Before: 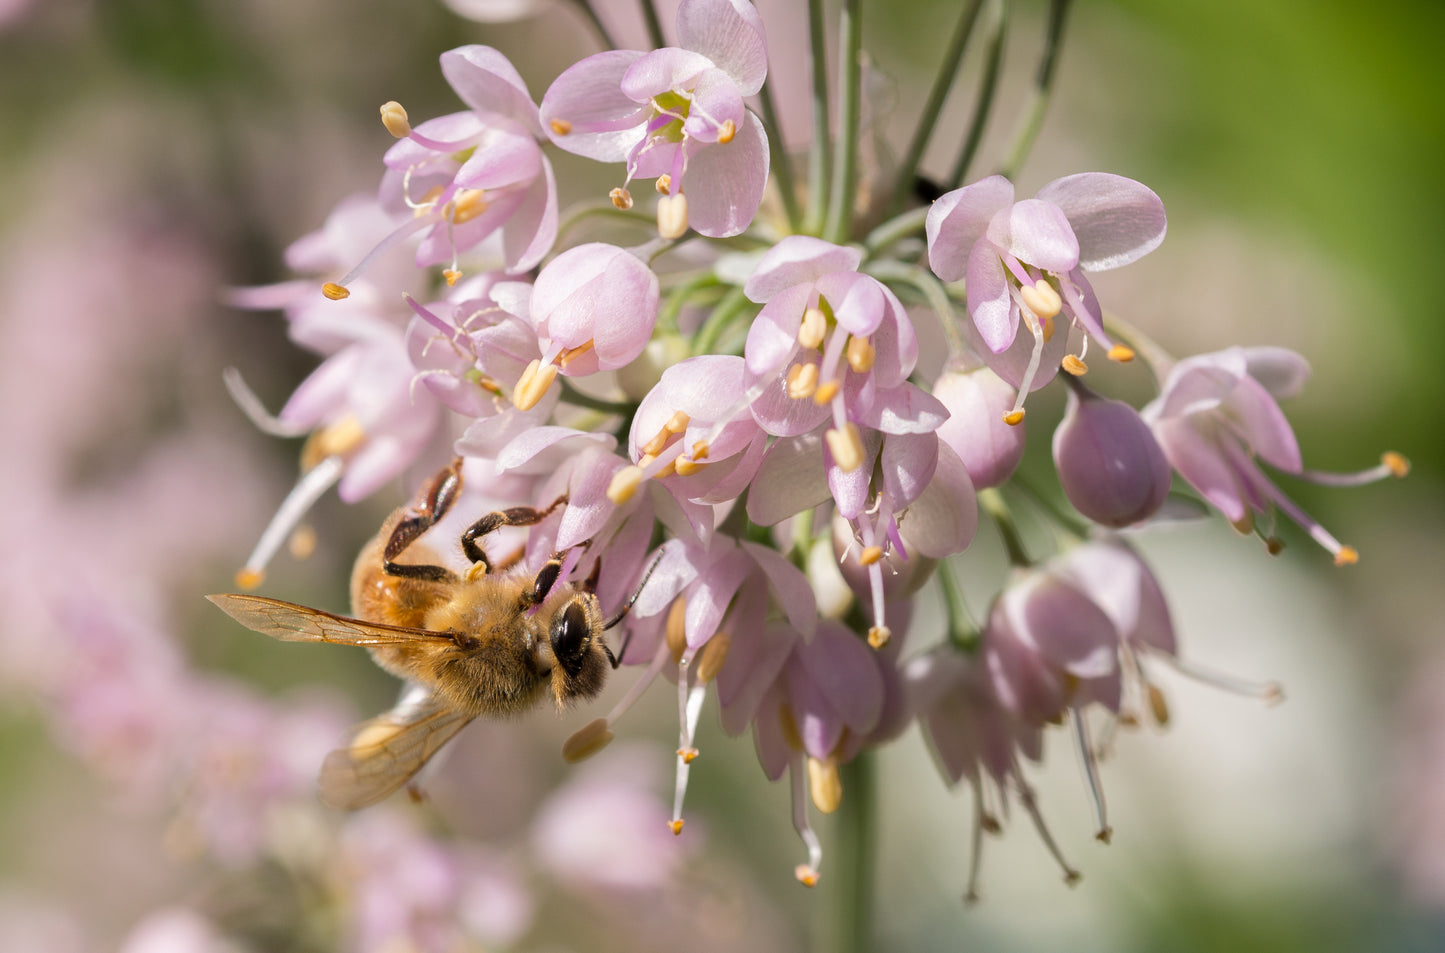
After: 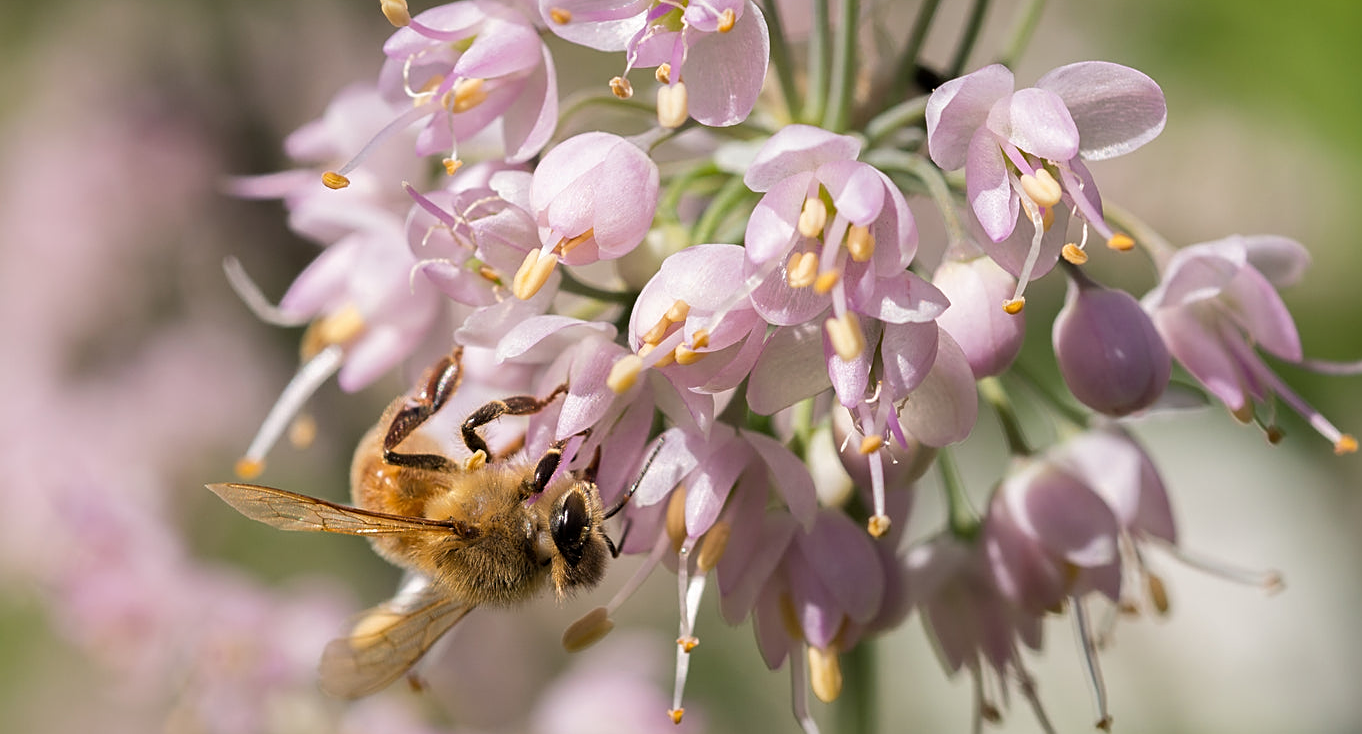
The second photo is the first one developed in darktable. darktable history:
sharpen: on, module defaults
crop and rotate: angle 0.03°, top 11.643%, right 5.651%, bottom 11.189%
levels: mode automatic, gray 50.8%
